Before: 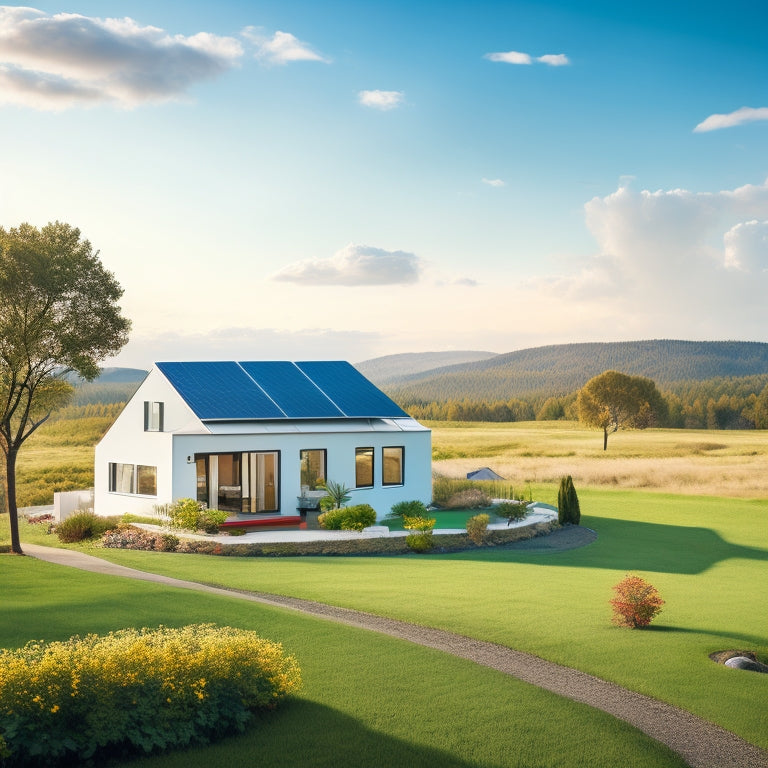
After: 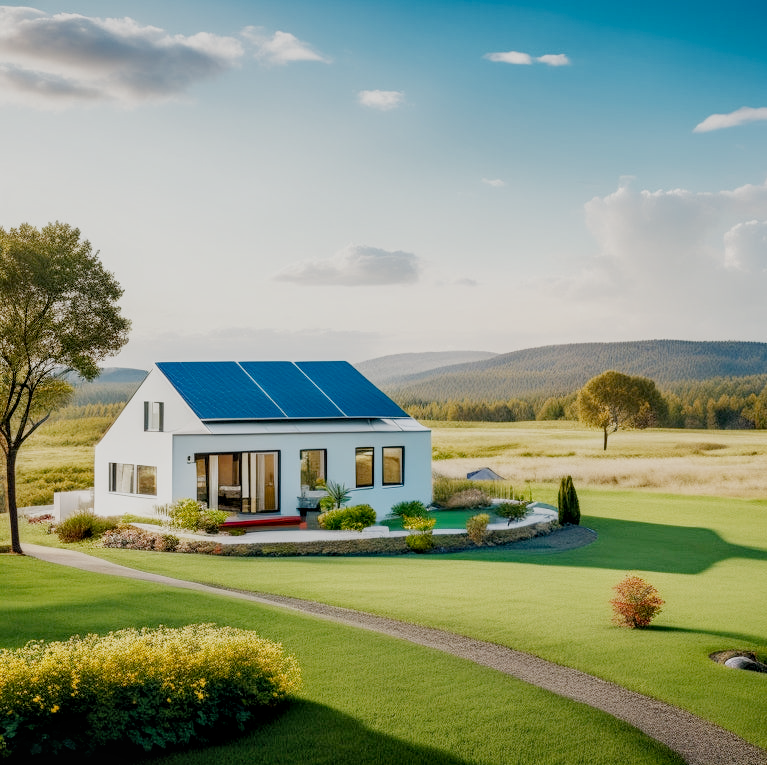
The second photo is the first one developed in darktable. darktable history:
local contrast: on, module defaults
crop: top 0.099%, bottom 0.184%
filmic rgb: black relative exposure -7.65 EV, white relative exposure 4.56 EV, hardness 3.61, add noise in highlights 0.001, preserve chrominance no, color science v3 (2019), use custom middle-gray values true, contrast in highlights soft
exposure: black level correction 0.009, exposure 0.115 EV, compensate highlight preservation false
shadows and highlights: radius 262.48, soften with gaussian
